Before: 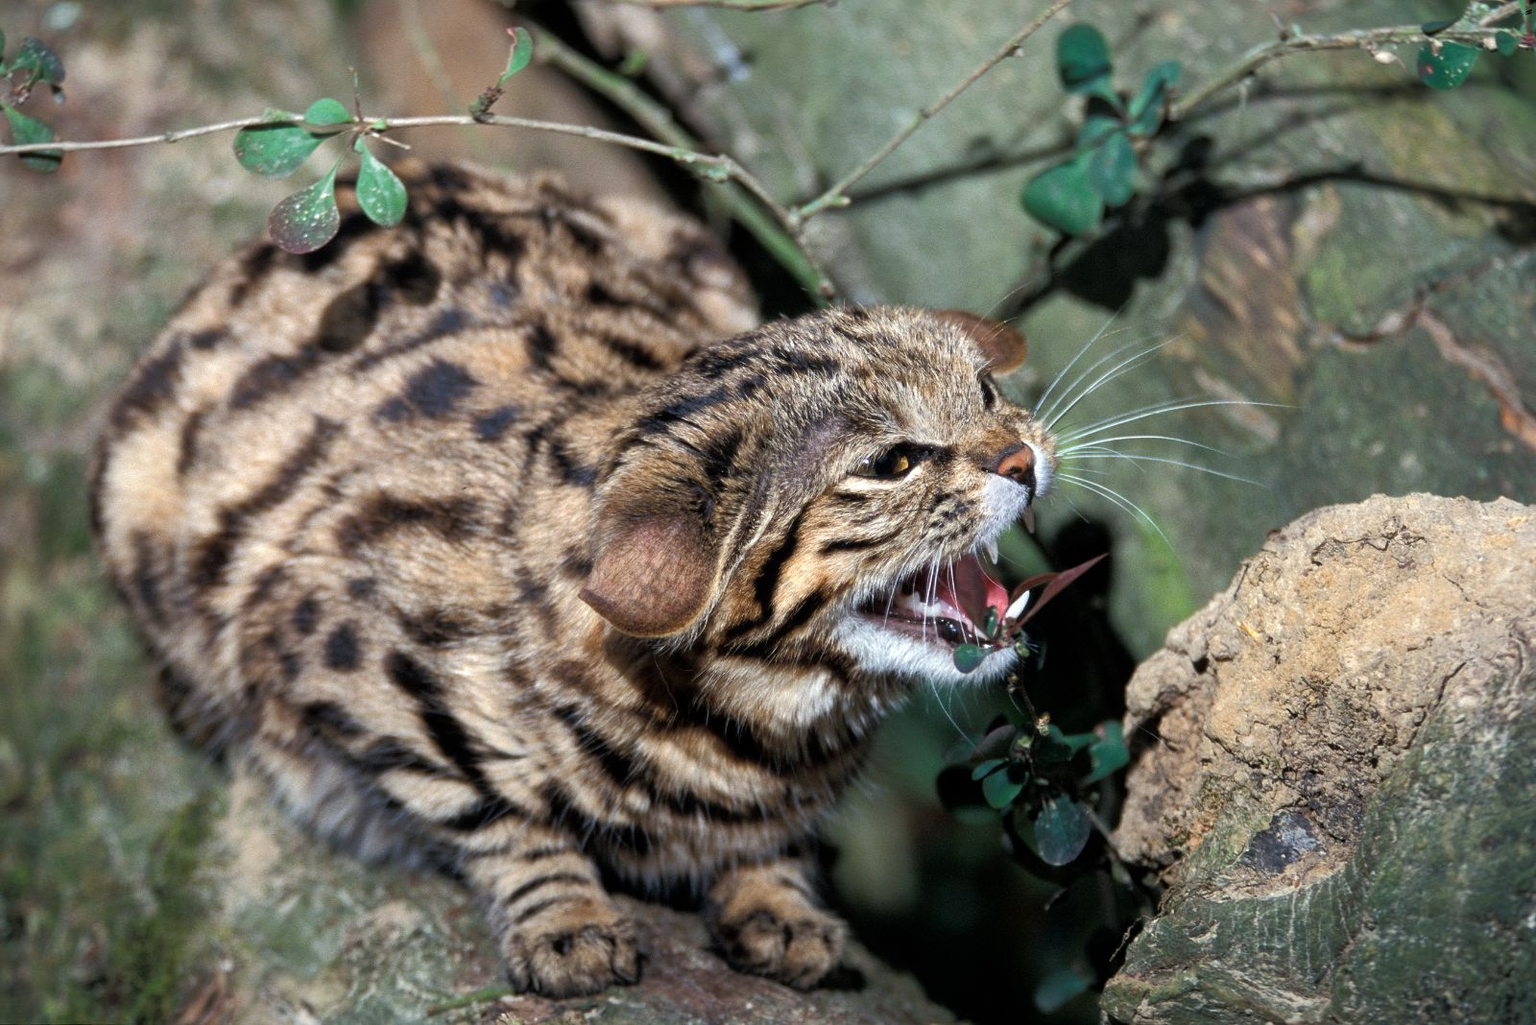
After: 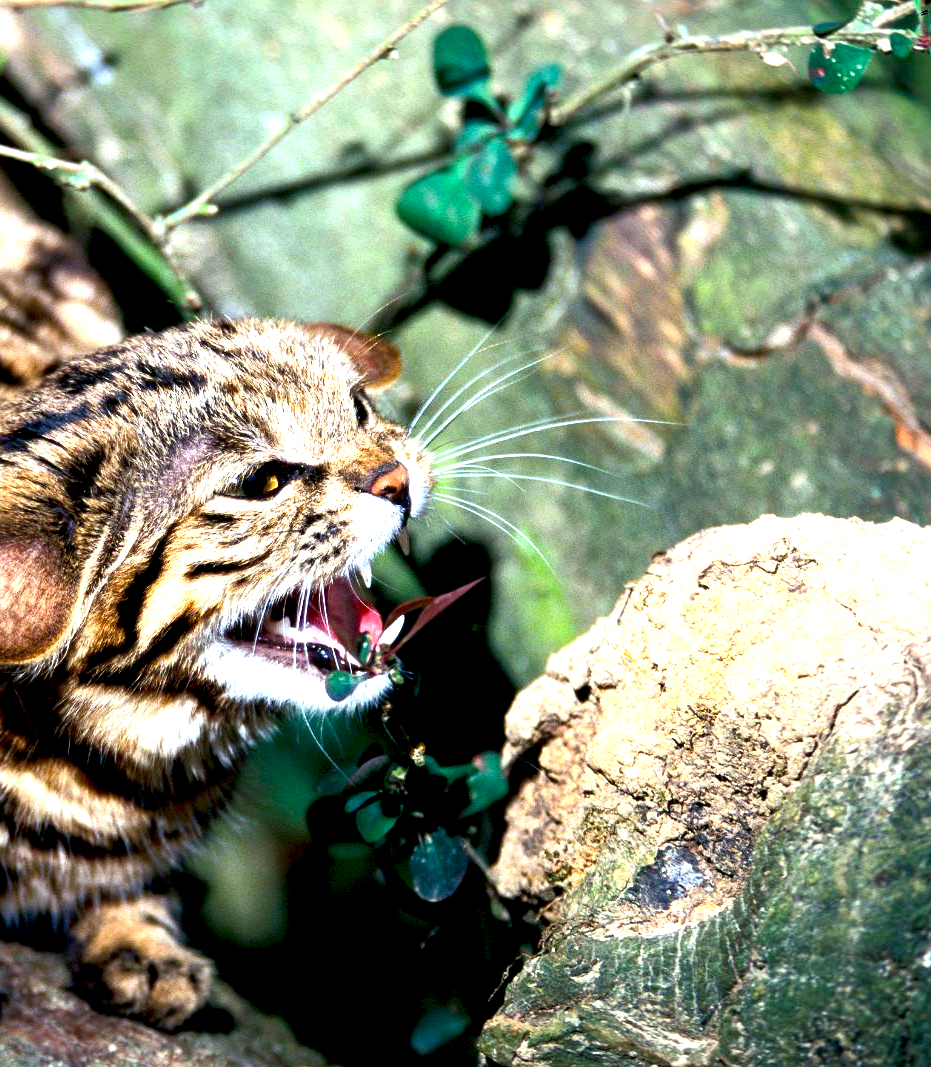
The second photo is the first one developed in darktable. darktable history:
contrast brightness saturation: contrast 0.121, brightness -0.12, saturation 0.197
crop: left 41.79%
exposure: black level correction 0.011, exposure 1.077 EV, compensate exposure bias true, compensate highlight preservation false
tone equalizer: on, module defaults
color balance rgb: shadows lift › chroma 2.964%, shadows lift › hue 241.4°, perceptual saturation grading › global saturation 0.333%, perceptual brilliance grading › highlights 9.95%, perceptual brilliance grading › mid-tones 4.854%, global vibrance 20%
